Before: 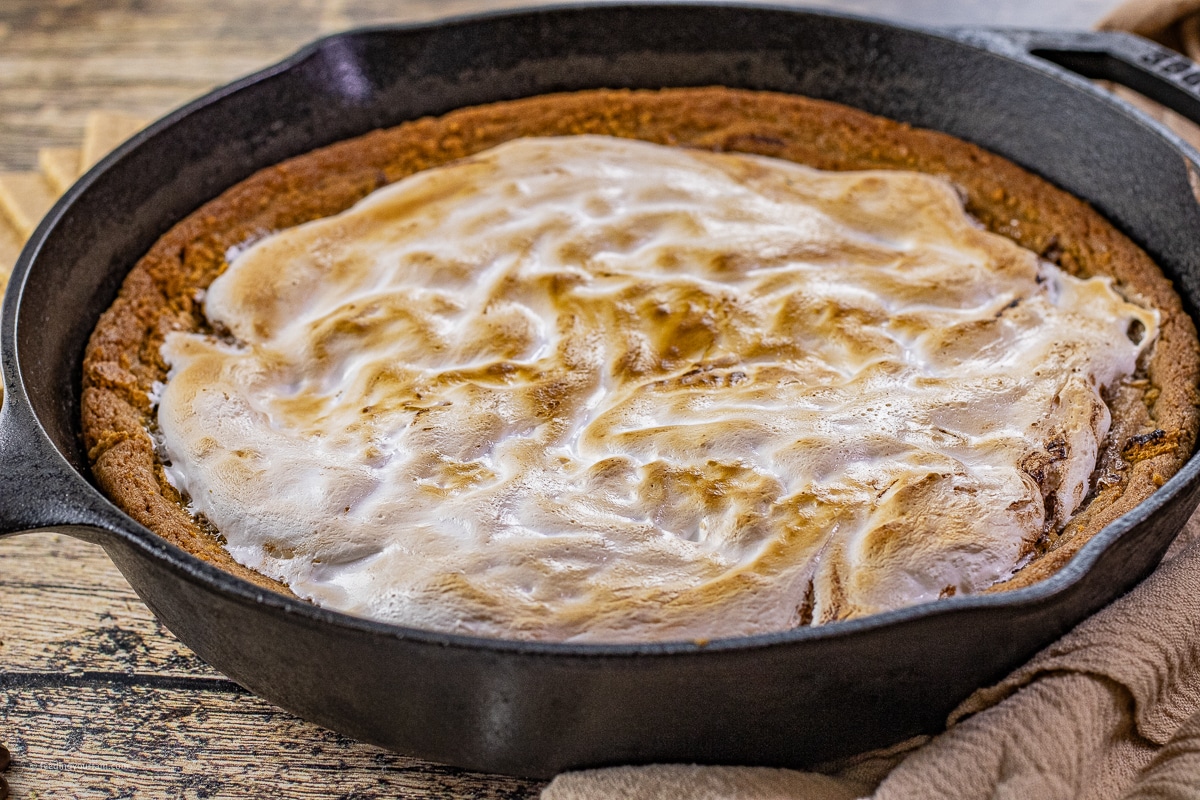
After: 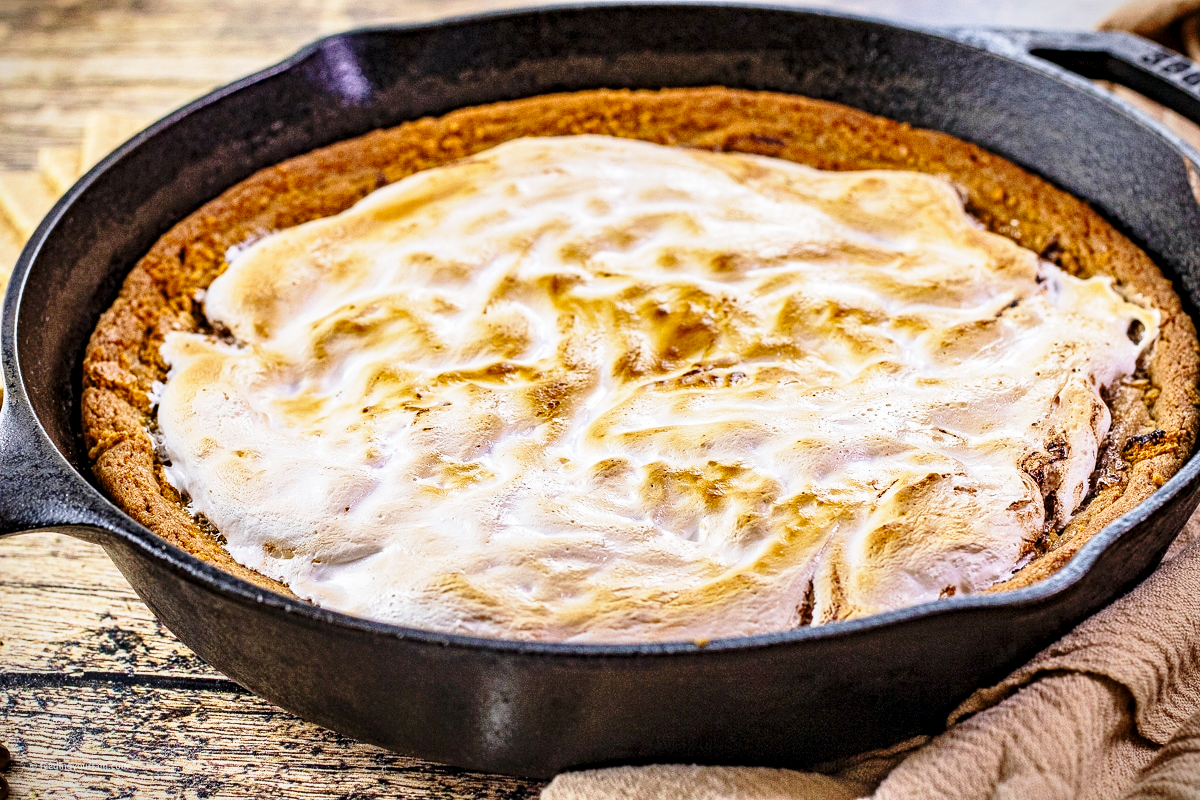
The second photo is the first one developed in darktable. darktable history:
velvia: on, module defaults
vignetting: fall-off start 97.23%, saturation -0.024, center (-0.033, -0.042), width/height ratio 1.179, unbound false
base curve: curves: ch0 [(0, 0) (0.028, 0.03) (0.121, 0.232) (0.46, 0.748) (0.859, 0.968) (1, 1)], preserve colors none
contrast equalizer: octaves 7, y [[0.6 ×6], [0.55 ×6], [0 ×6], [0 ×6], [0 ×6]], mix 0.3
